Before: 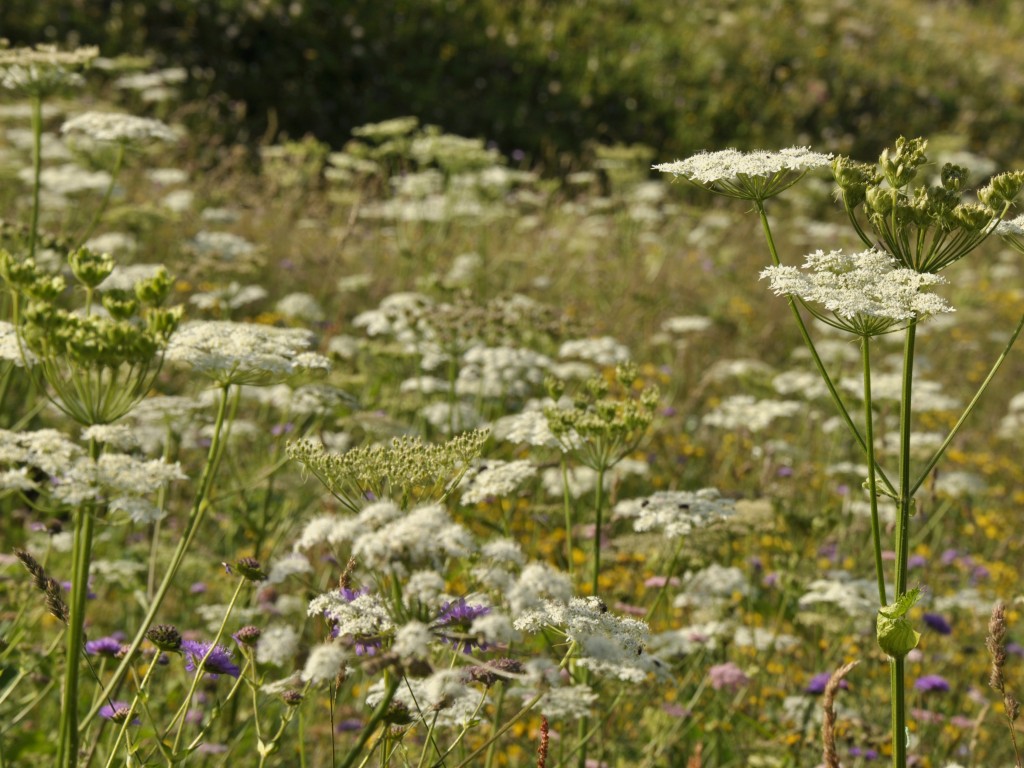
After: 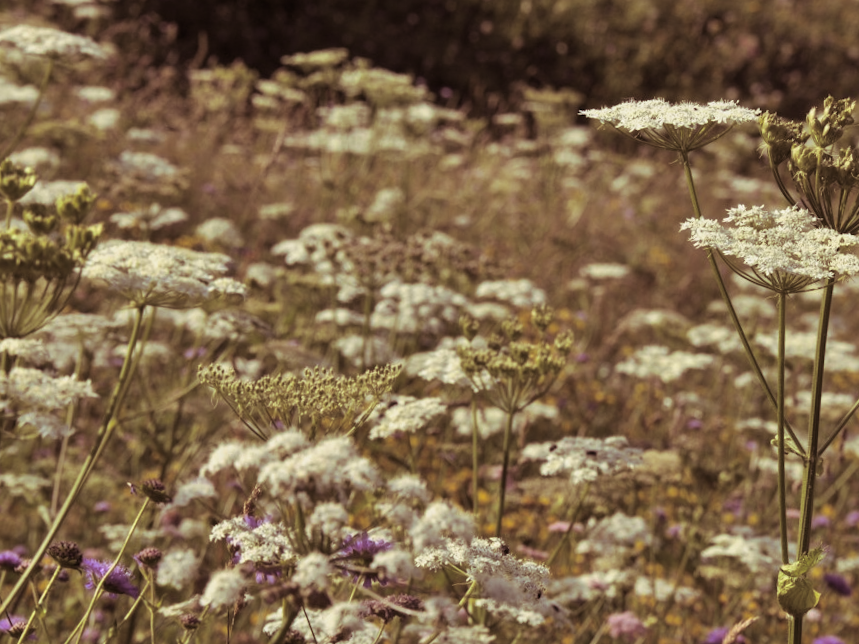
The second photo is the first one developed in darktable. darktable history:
crop and rotate: angle -3.27°, left 5.211%, top 5.211%, right 4.607%, bottom 4.607%
split-toning: shadows › saturation 0.41, highlights › saturation 0, compress 33.55%
